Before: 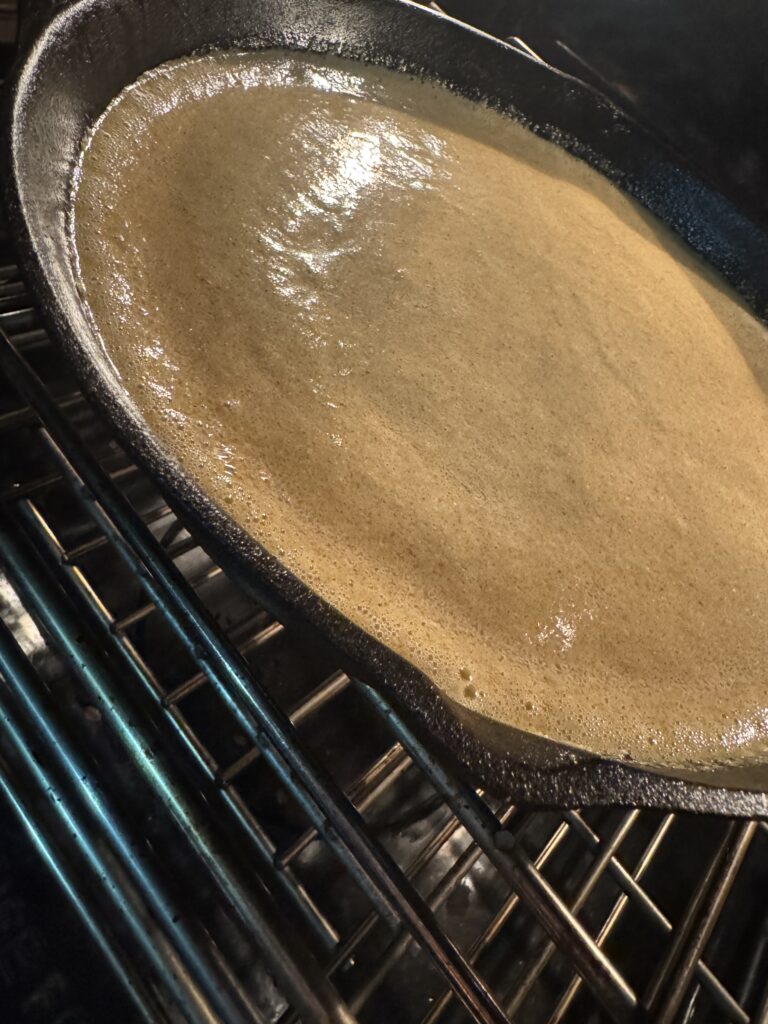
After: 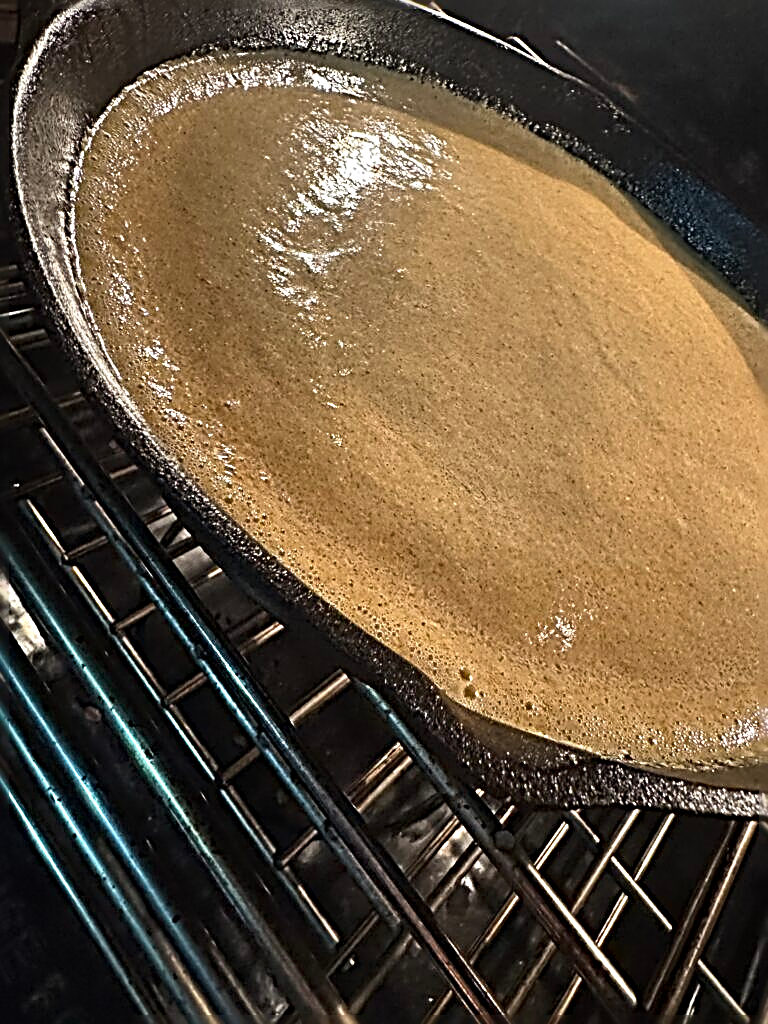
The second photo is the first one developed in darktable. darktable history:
sharpen: radius 3.21, amount 1.744
